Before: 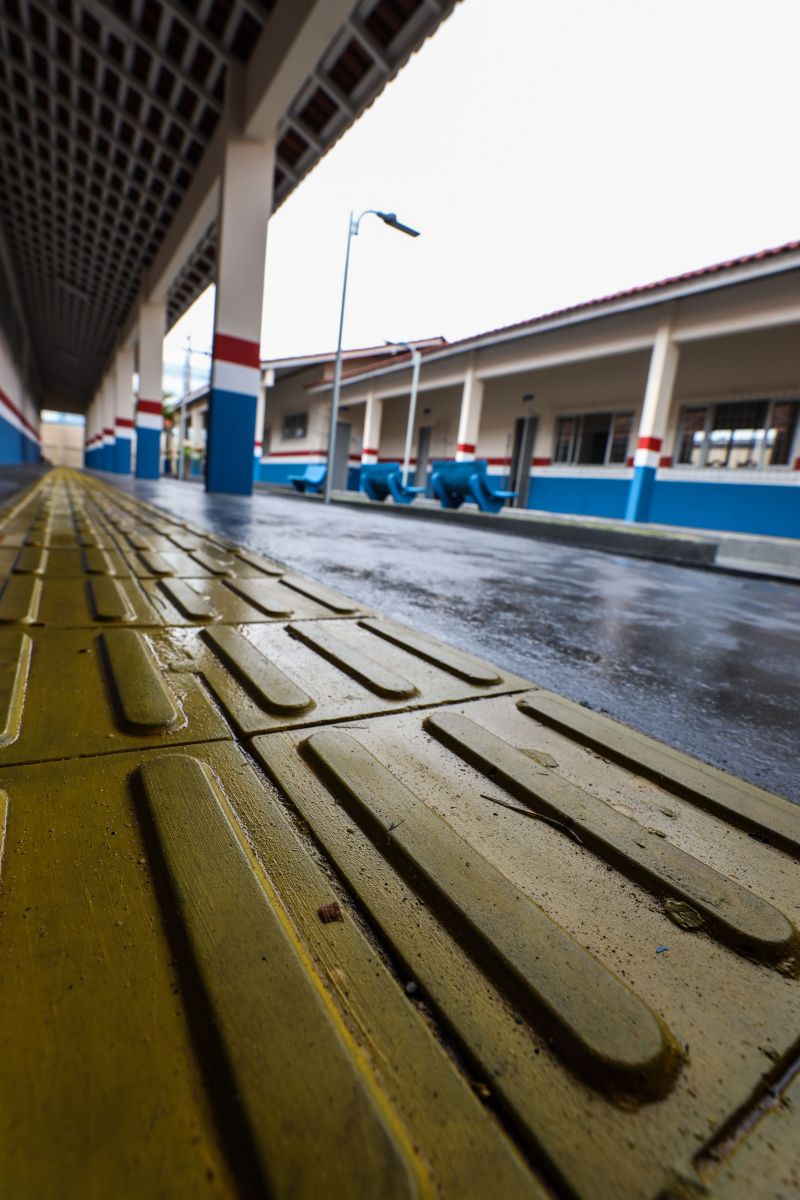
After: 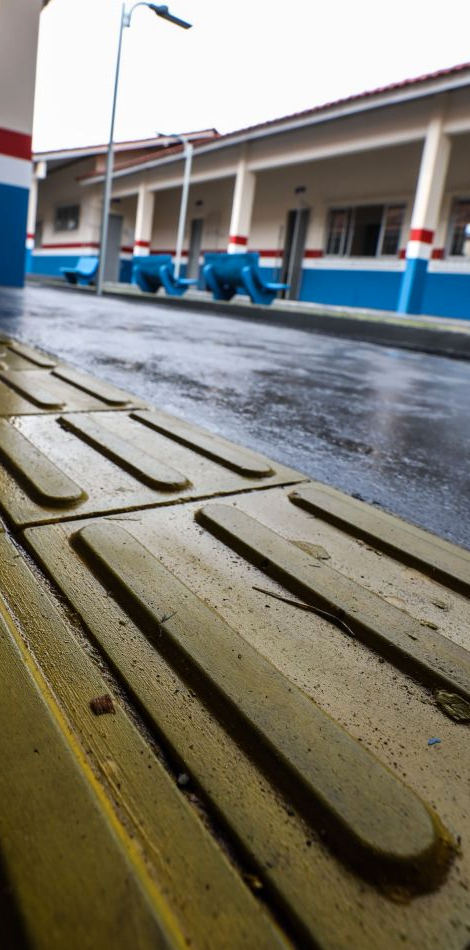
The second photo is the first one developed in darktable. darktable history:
crop and rotate: left 28.587%, top 17.346%, right 12.64%, bottom 3.487%
levels: levels [0, 0.492, 0.984]
